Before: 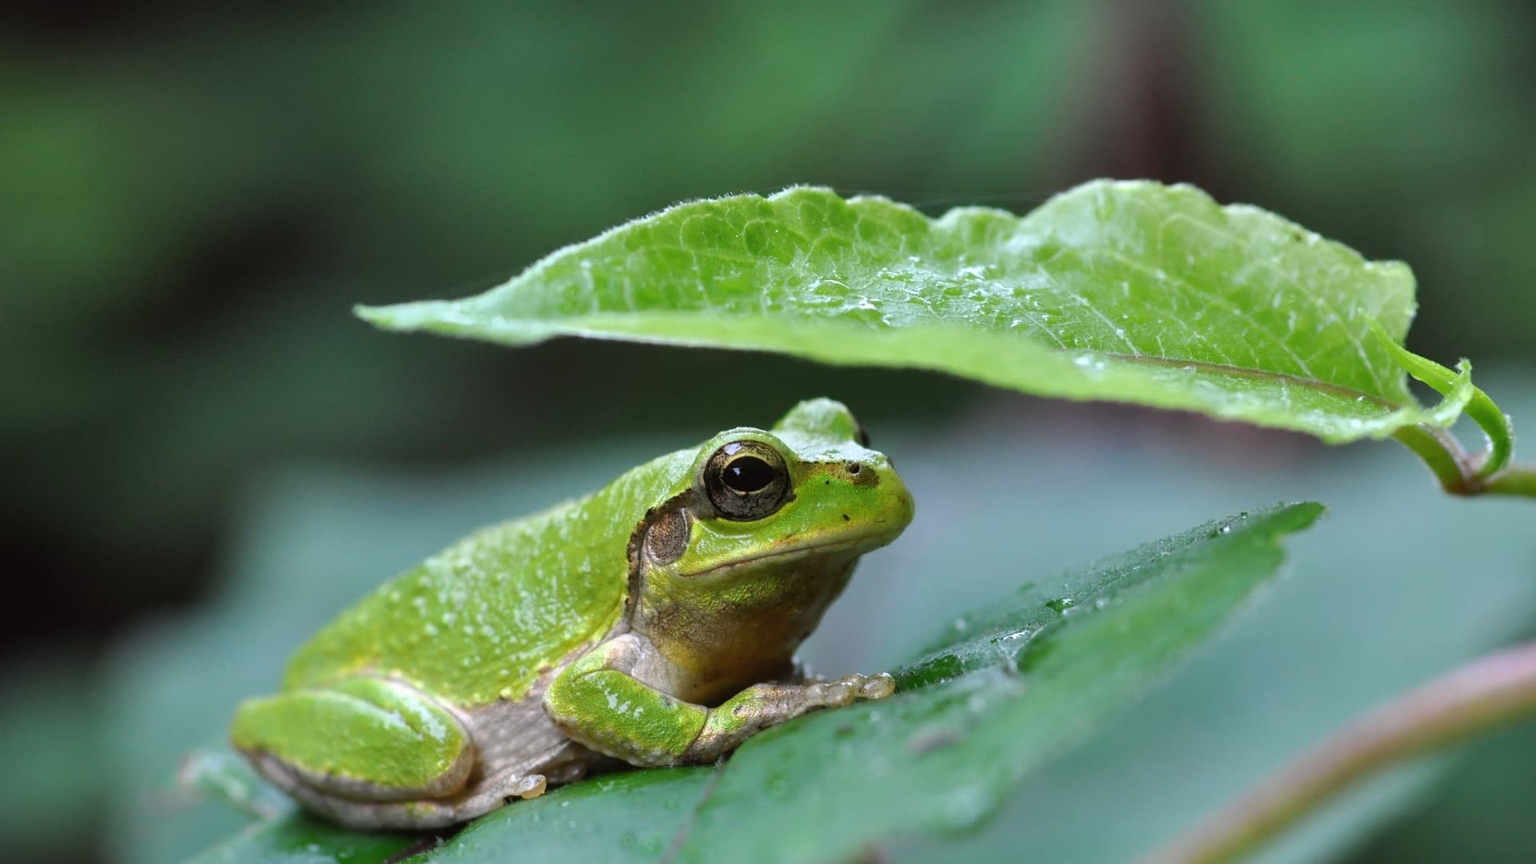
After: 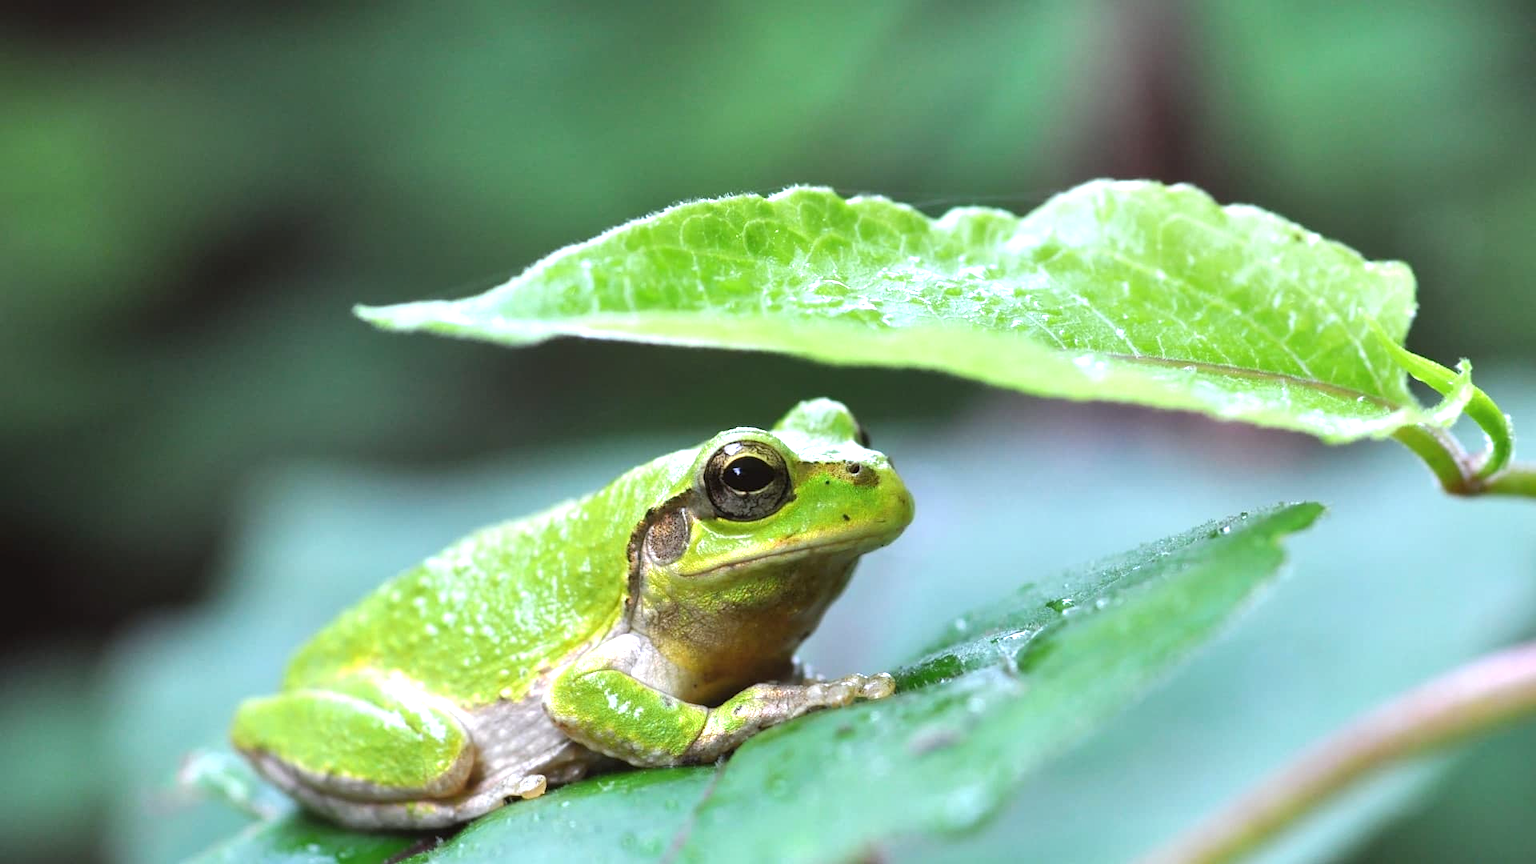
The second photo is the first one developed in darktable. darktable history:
white balance: red 0.983, blue 1.036
exposure: black level correction 0, exposure 0.95 EV, compensate exposure bias true, compensate highlight preservation false
